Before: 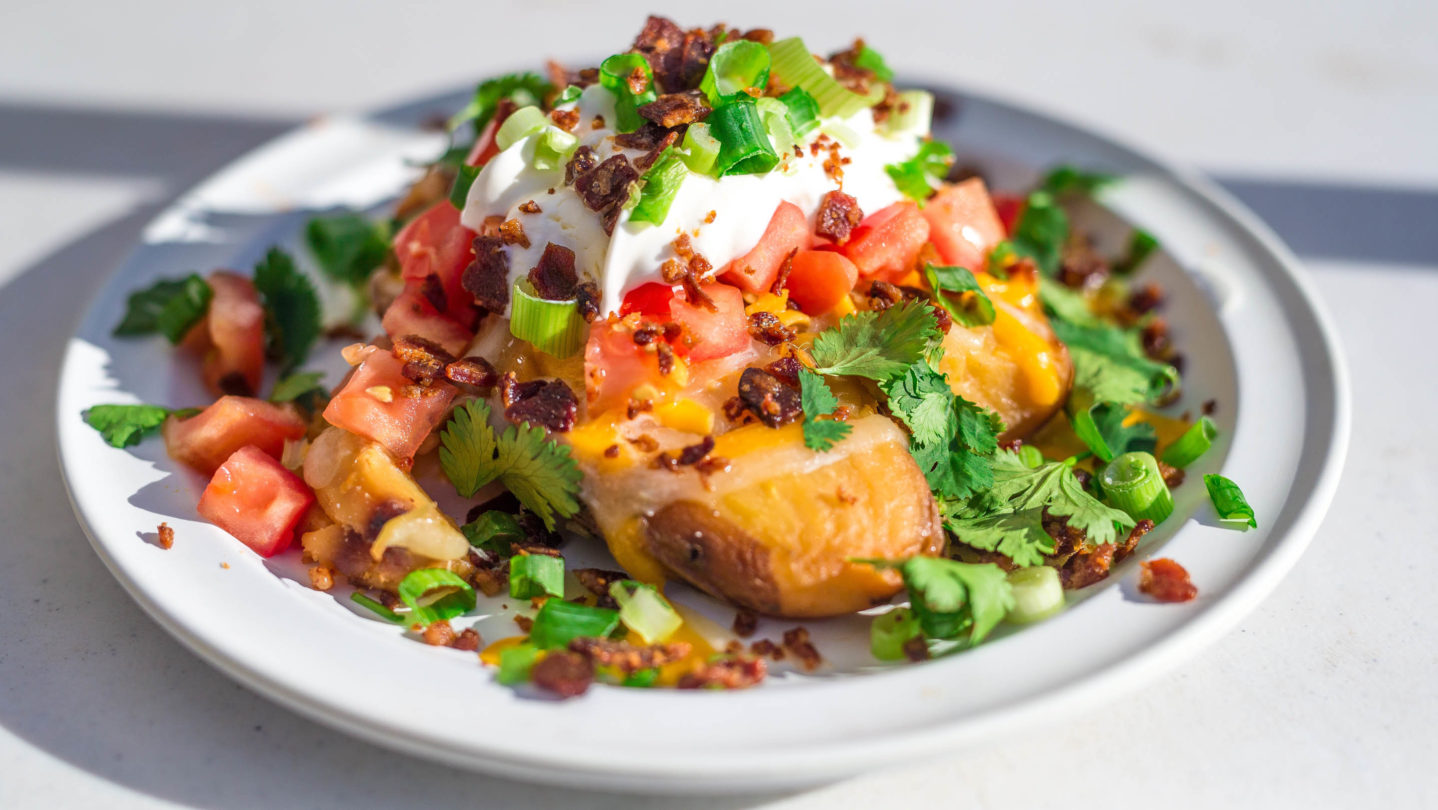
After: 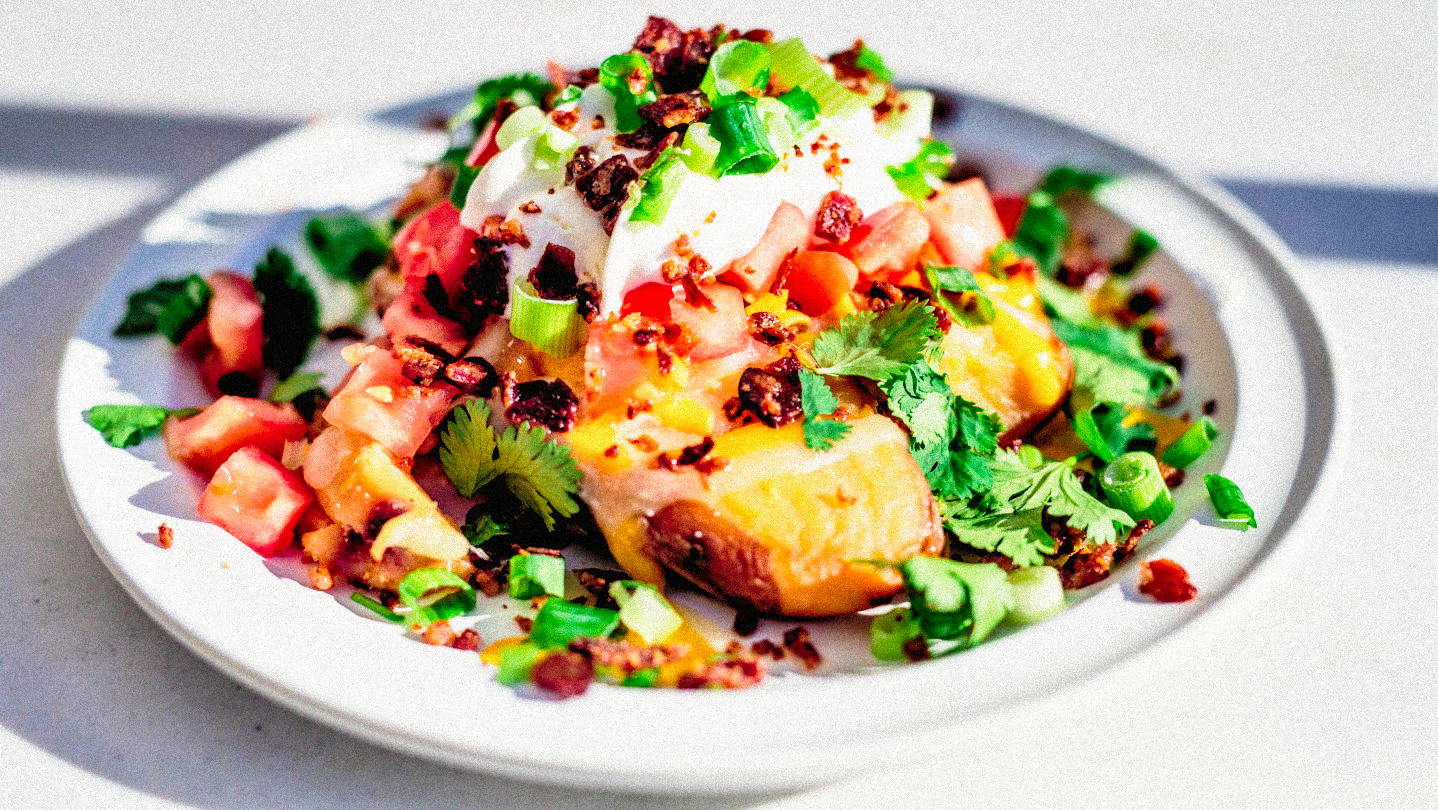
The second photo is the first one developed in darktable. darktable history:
exposure: black level correction -0.003, exposure 0.04 EV, compensate highlight preservation false
tone curve: curves: ch0 [(0, 0) (0.059, 0.027) (0.162, 0.125) (0.304, 0.279) (0.547, 0.532) (0.828, 0.815) (1, 0.983)]; ch1 [(0, 0) (0.23, 0.166) (0.34, 0.298) (0.371, 0.334) (0.435, 0.413) (0.477, 0.469) (0.499, 0.498) (0.529, 0.544) (0.559, 0.587) (0.743, 0.798) (1, 1)]; ch2 [(0, 0) (0.431, 0.414) (0.498, 0.503) (0.524, 0.531) (0.568, 0.567) (0.6, 0.597) (0.643, 0.631) (0.74, 0.721) (1, 1)], color space Lab, independent channels, preserve colors none
shadows and highlights: low approximation 0.01, soften with gaussian
rgb levels: levels [[0.029, 0.461, 0.922], [0, 0.5, 1], [0, 0.5, 1]]
grain: coarseness 9.38 ISO, strength 34.99%, mid-tones bias 0%
base curve: curves: ch0 [(0, 0) (0.028, 0.03) (0.121, 0.232) (0.46, 0.748) (0.859, 0.968) (1, 1)], preserve colors none
white balance: emerald 1
